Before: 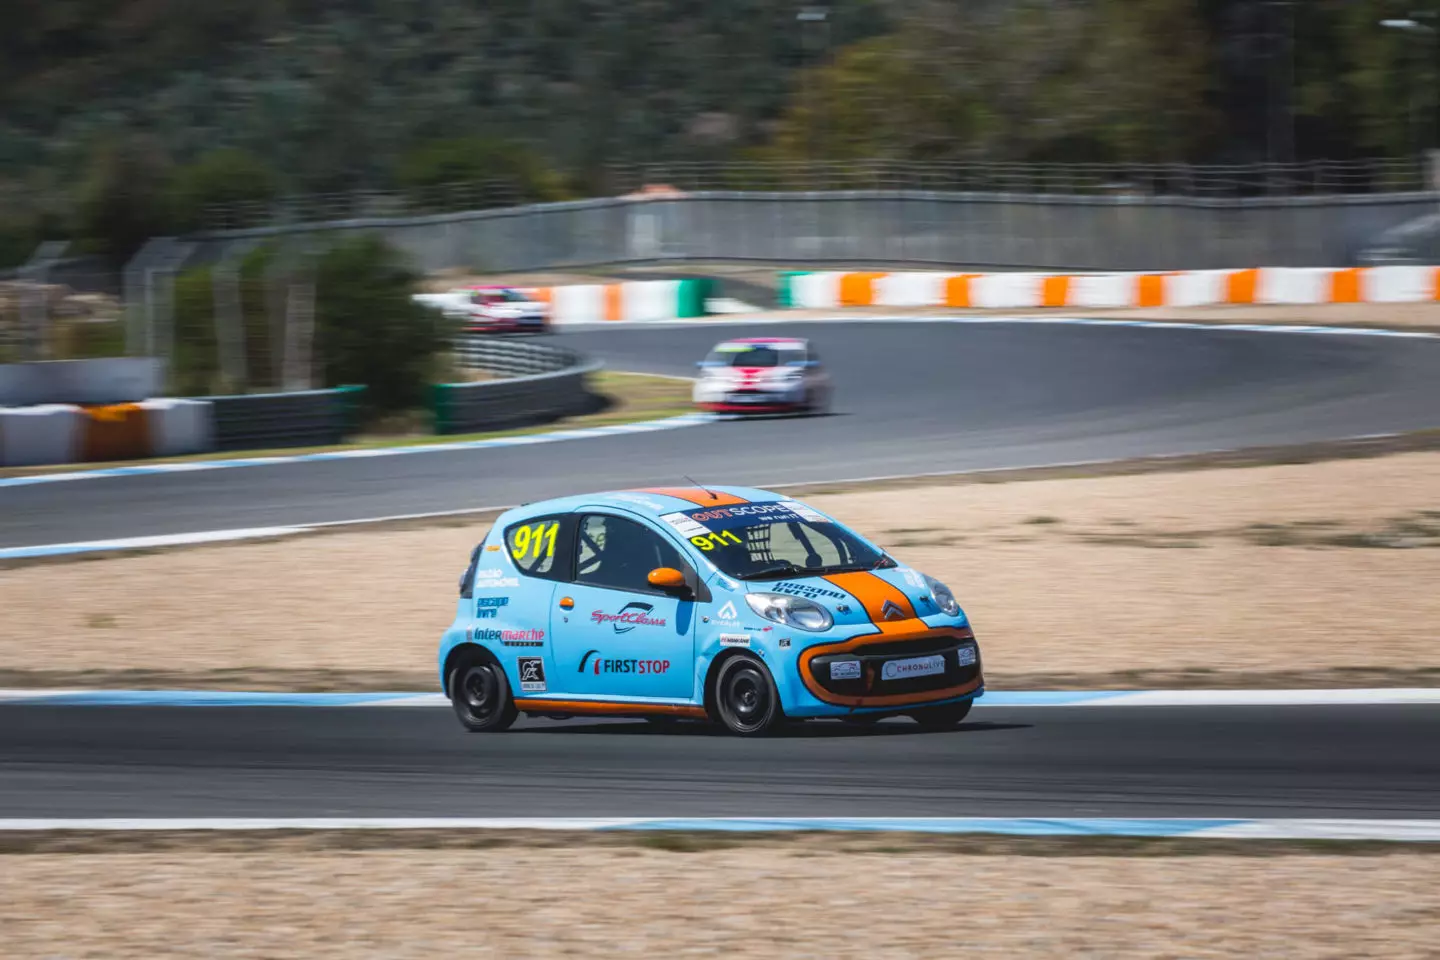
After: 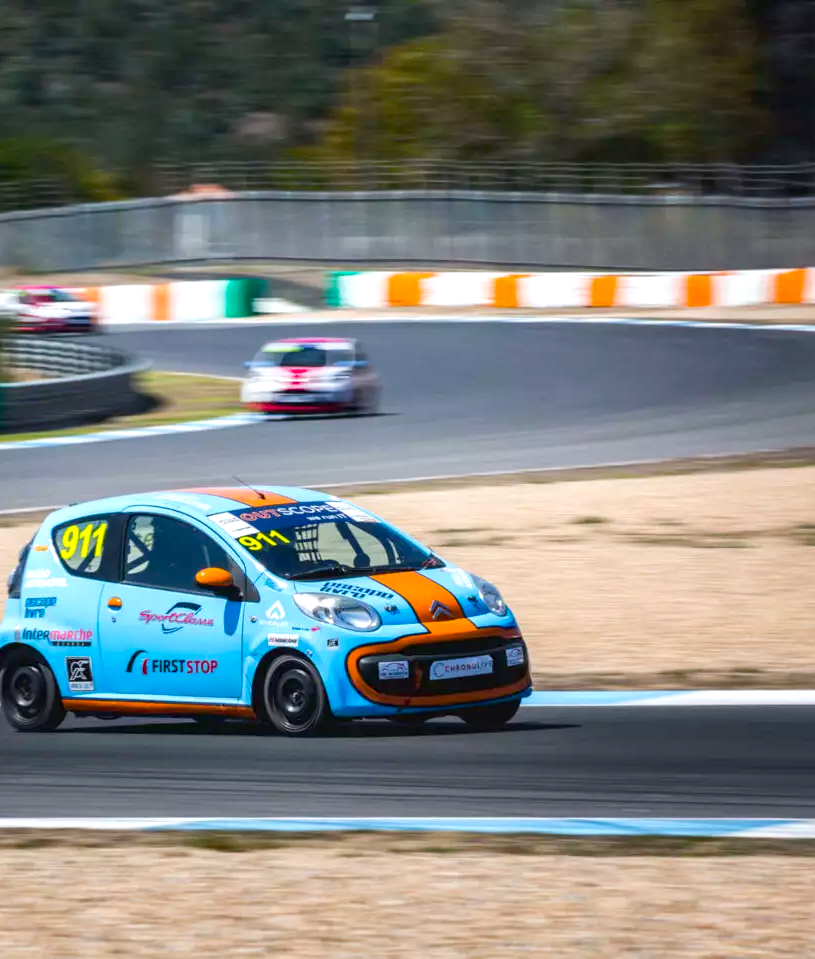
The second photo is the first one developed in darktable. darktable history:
exposure: exposure 0.131 EV, compensate highlight preservation false
color balance rgb: global offset › luminance -0.51%, perceptual saturation grading › global saturation 27.53%, perceptual saturation grading › highlights -25%, perceptual saturation grading › shadows 25%, perceptual brilliance grading › highlights 6.62%, perceptual brilliance grading › mid-tones 17.07%, perceptual brilliance grading › shadows -5.23%
crop: left 31.458%, top 0%, right 11.876%
